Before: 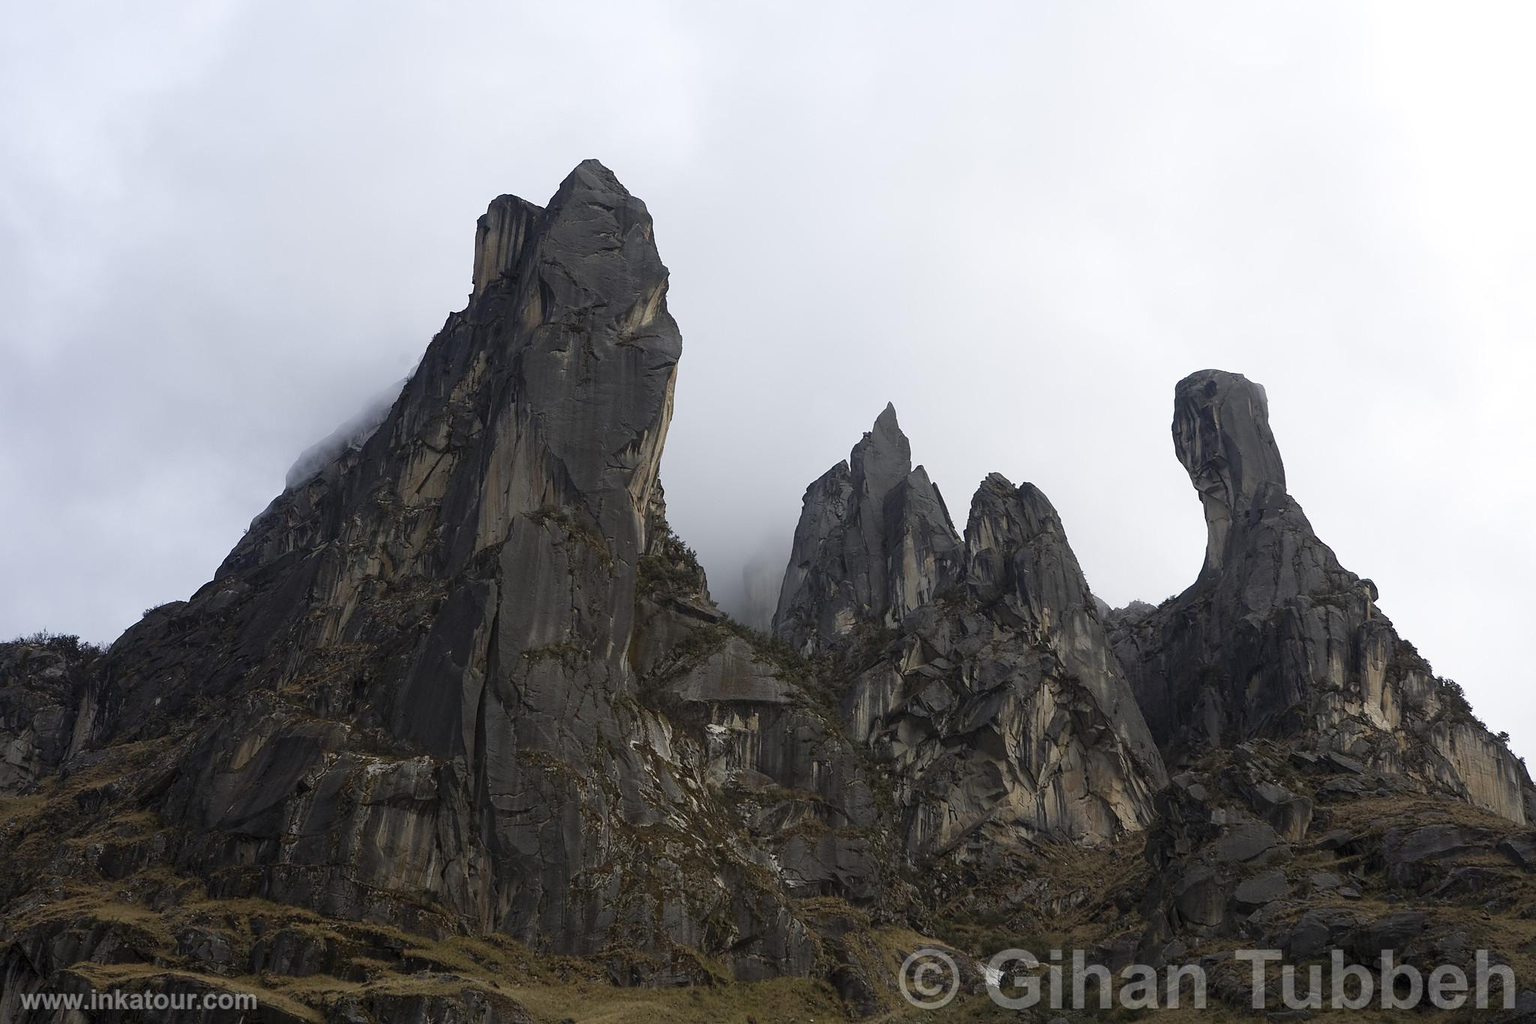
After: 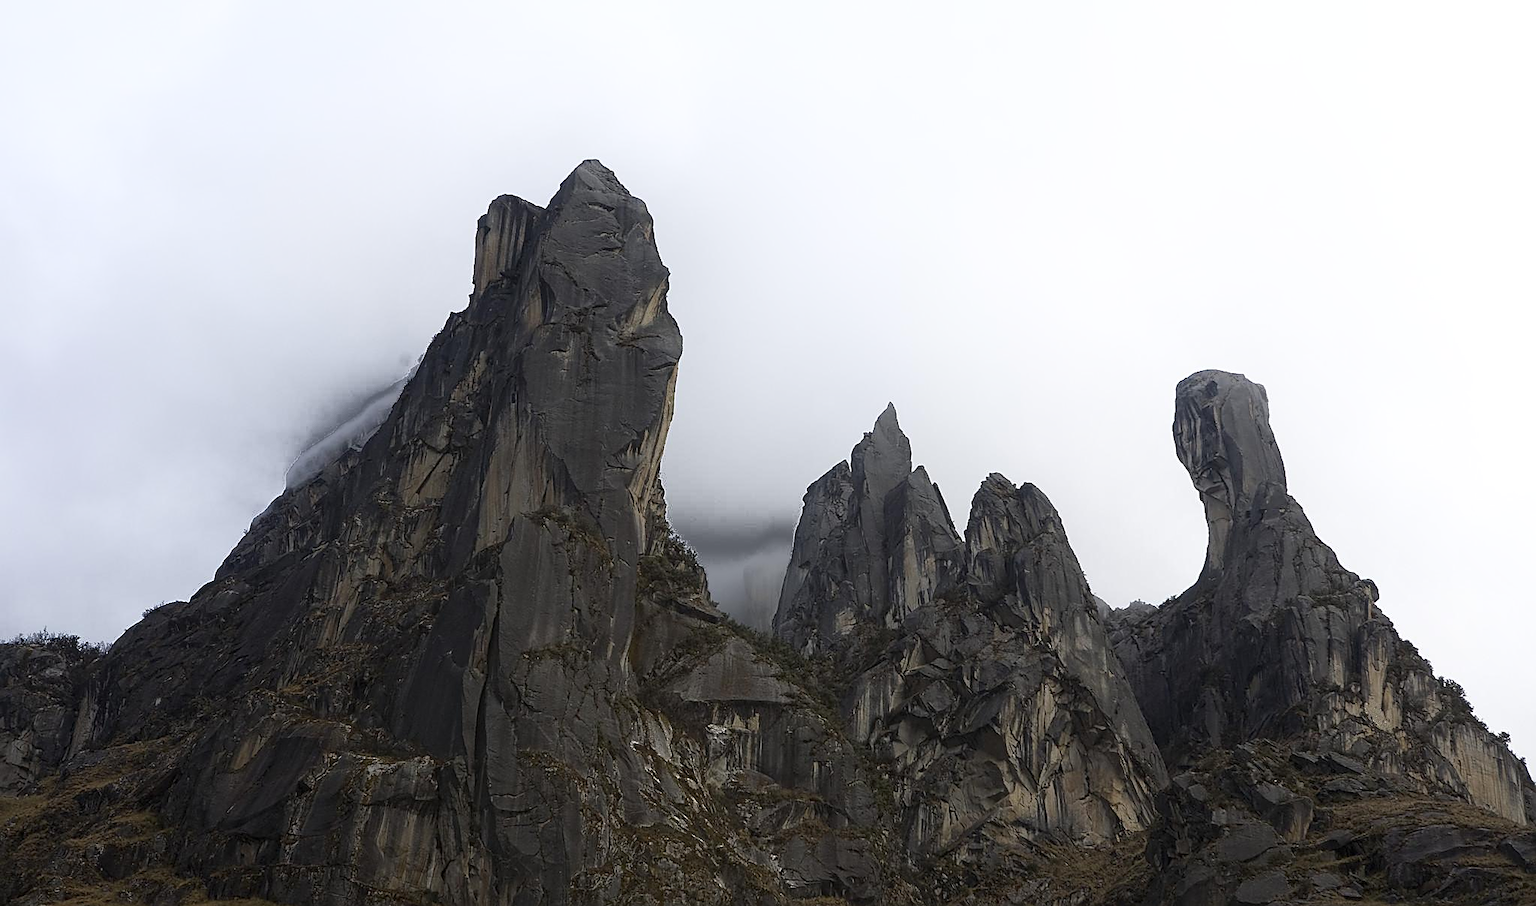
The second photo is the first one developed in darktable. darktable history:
crop and rotate: top 0%, bottom 11.49%
shadows and highlights: shadows -24.28, highlights 49.77, soften with gaussian
sharpen: on, module defaults
fill light: exposure -0.73 EV, center 0.69, width 2.2
